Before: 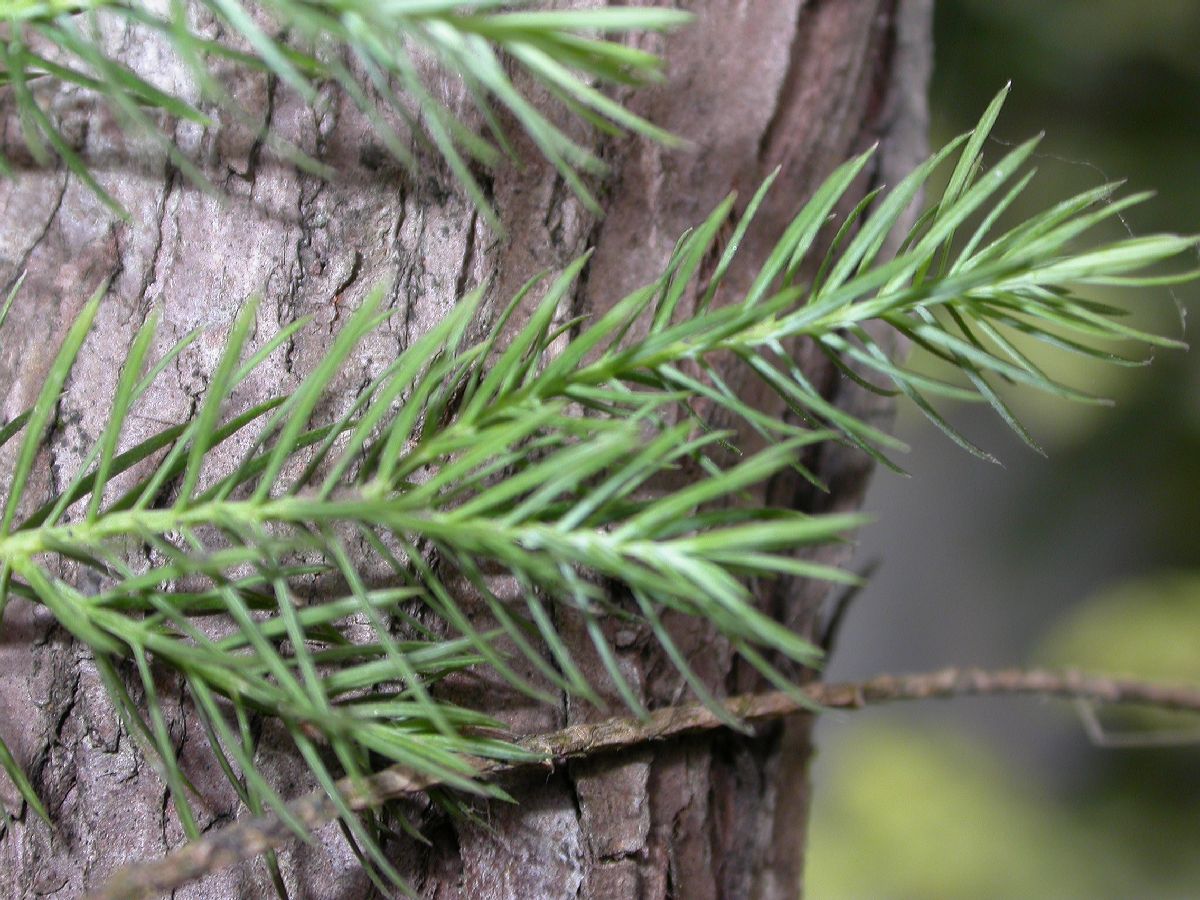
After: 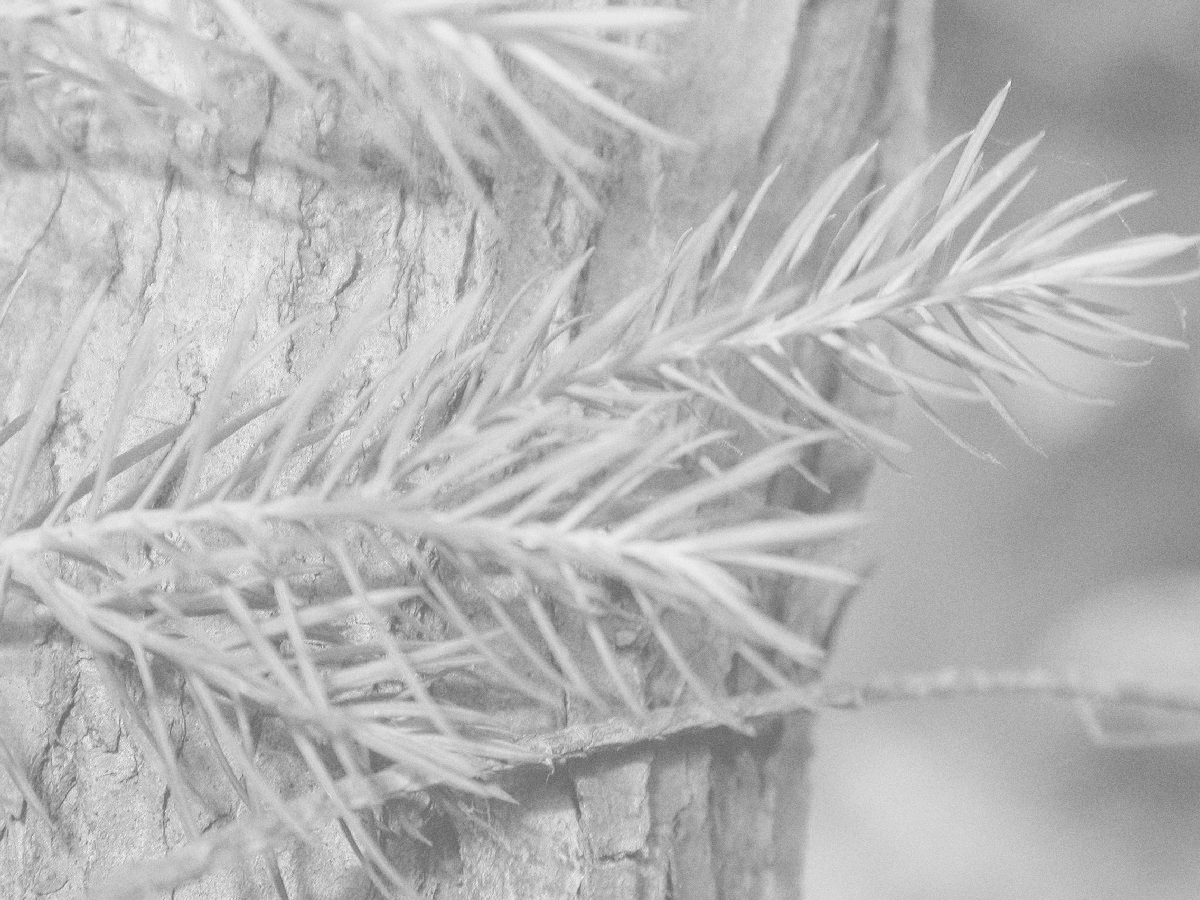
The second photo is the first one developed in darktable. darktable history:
local contrast: highlights 100%, shadows 100%, detail 120%, midtone range 0.2
monochrome: on, module defaults
grain: coarseness 0.47 ISO
contrast brightness saturation: contrast -0.32, brightness 0.75, saturation -0.78
